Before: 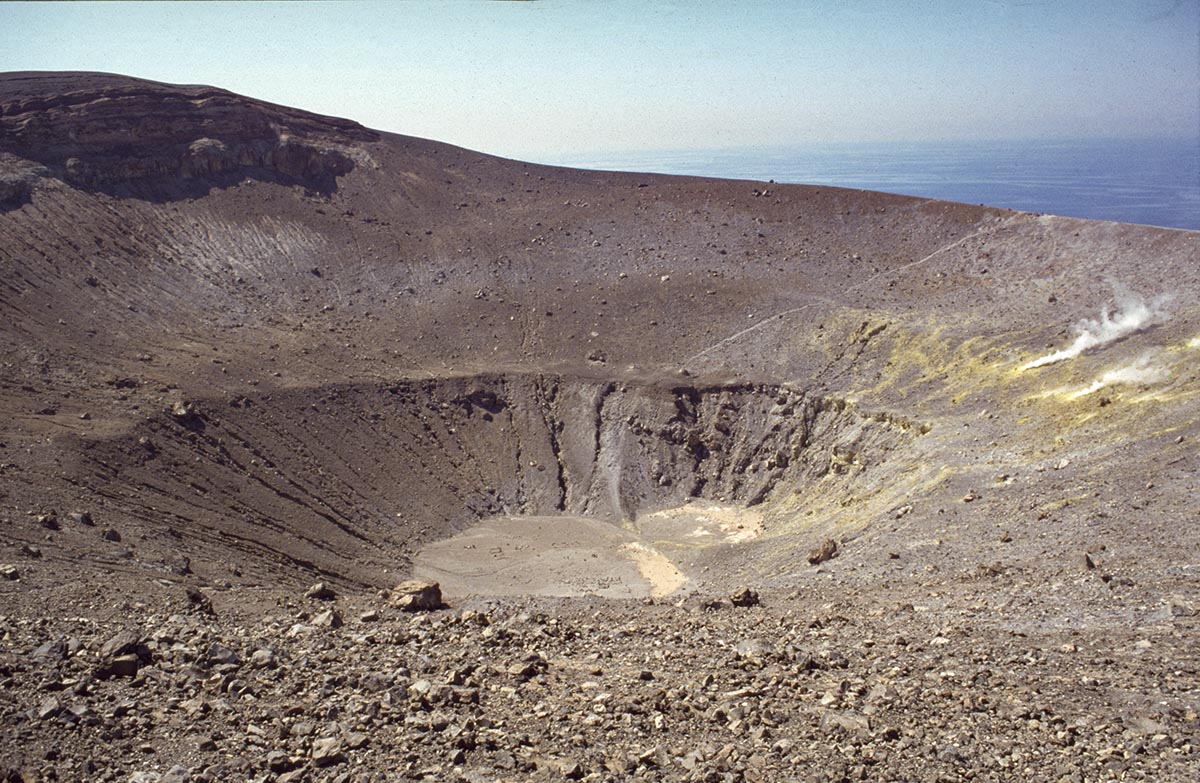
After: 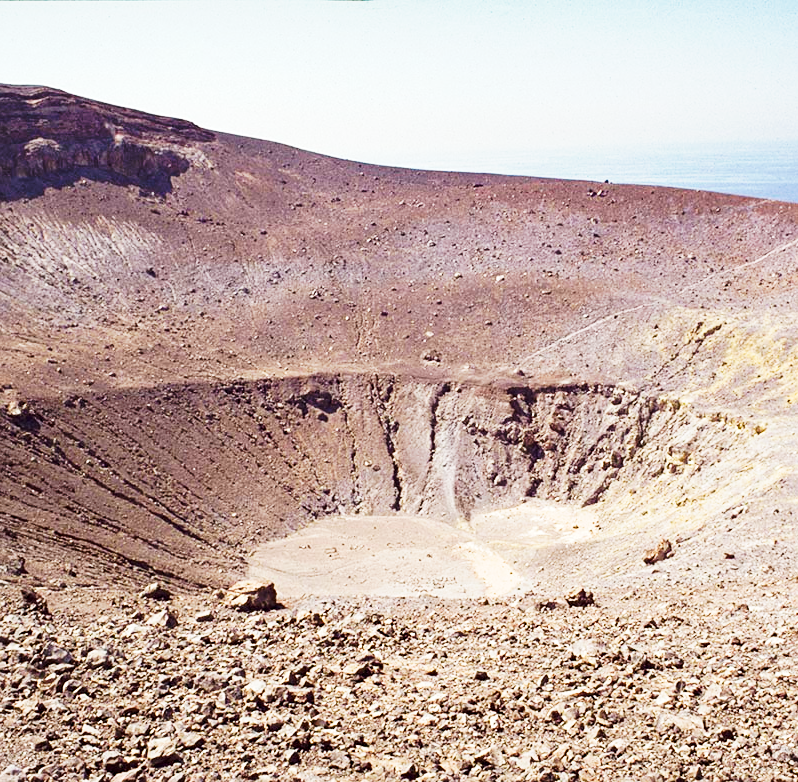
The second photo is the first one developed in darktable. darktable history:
sharpen: amount 0.215
tone curve: curves: ch0 [(0, 0) (0.003, 0.003) (0.011, 0.013) (0.025, 0.028) (0.044, 0.05) (0.069, 0.078) (0.1, 0.113) (0.136, 0.153) (0.177, 0.2) (0.224, 0.271) (0.277, 0.374) (0.335, 0.47) (0.399, 0.574) (0.468, 0.688) (0.543, 0.79) (0.623, 0.859) (0.709, 0.919) (0.801, 0.957) (0.898, 0.978) (1, 1)], preserve colors none
crop and rotate: left 13.815%, right 19.679%
